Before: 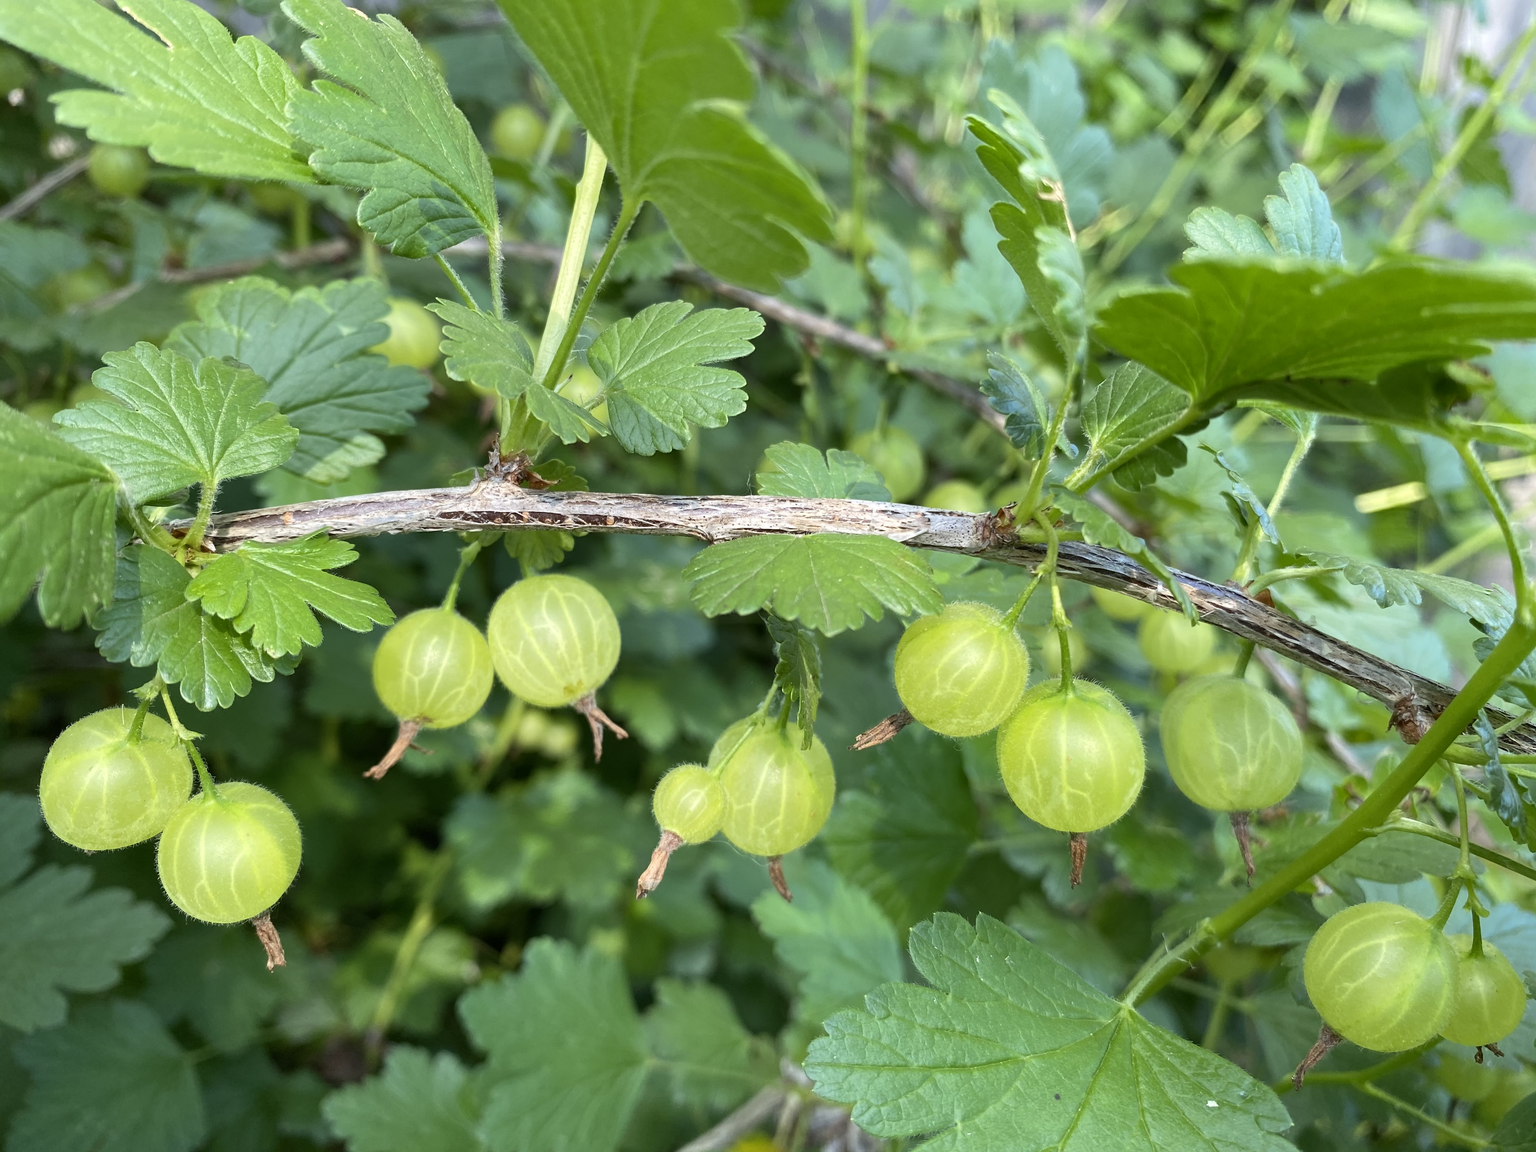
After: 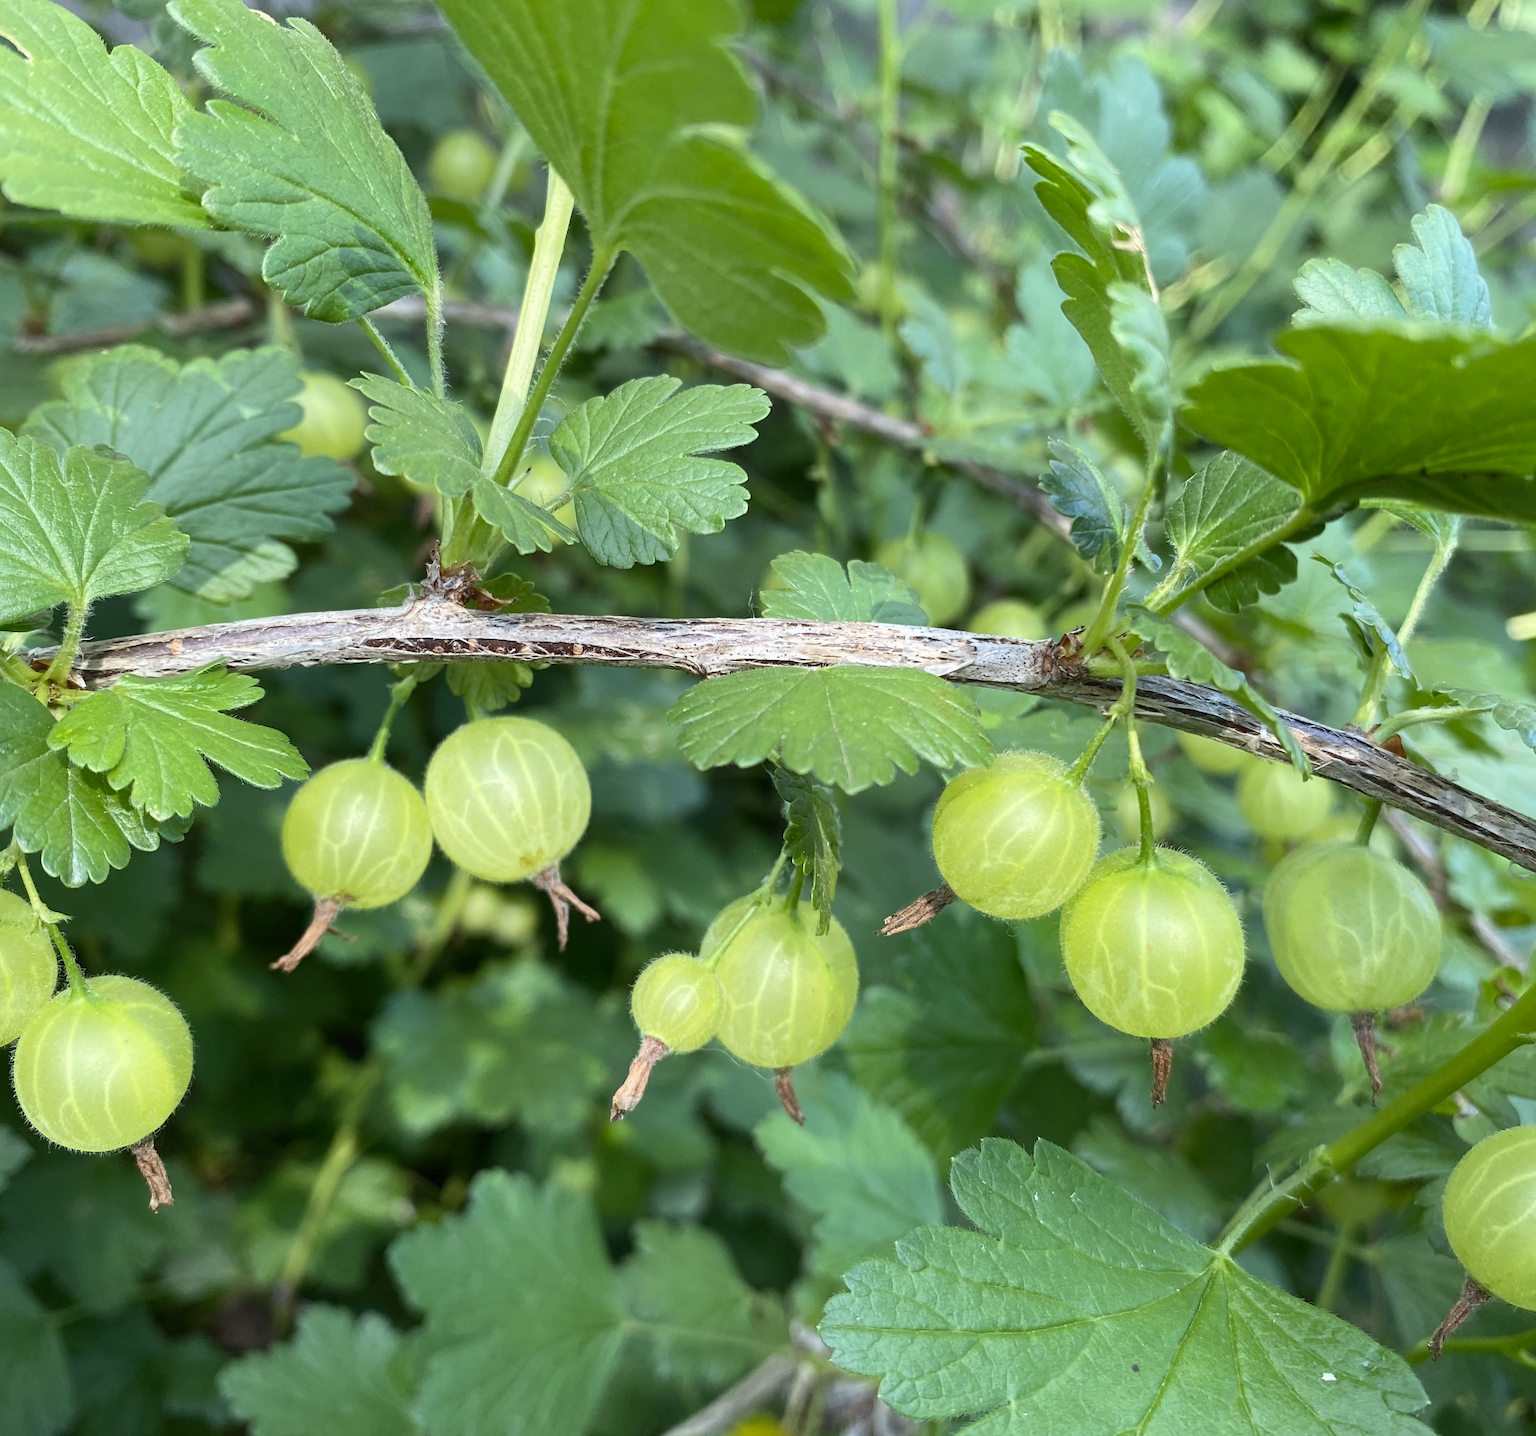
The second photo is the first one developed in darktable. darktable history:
crop and rotate: left 9.597%, right 10.195%
contrast equalizer: y [[0.5, 0.5, 0.472, 0.5, 0.5, 0.5], [0.5 ×6], [0.5 ×6], [0 ×6], [0 ×6]]
contrast brightness saturation: contrast 0.11, saturation -0.17
white balance: red 0.982, blue 1.018
